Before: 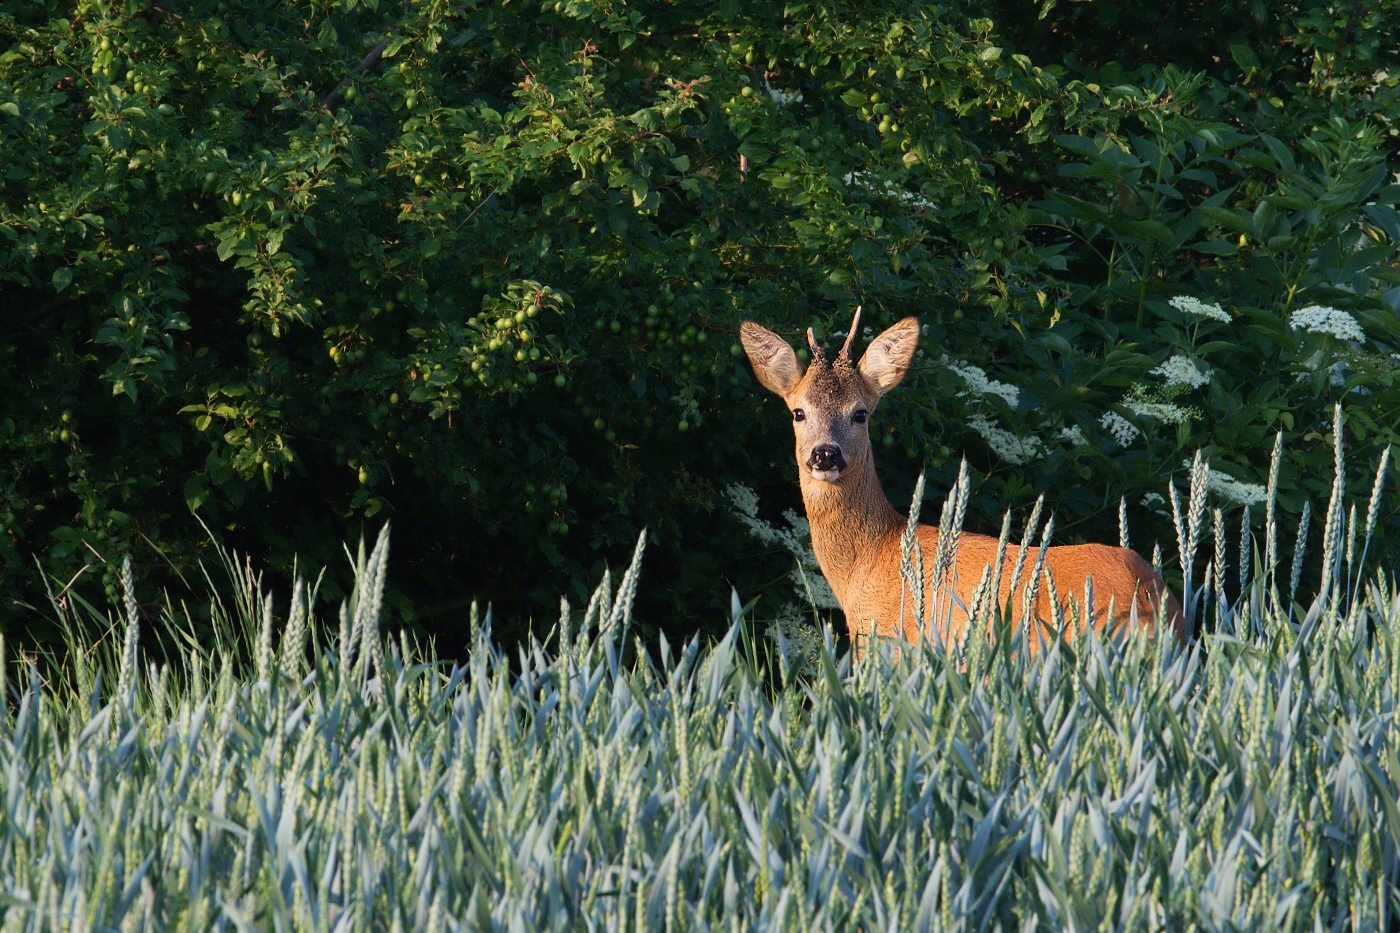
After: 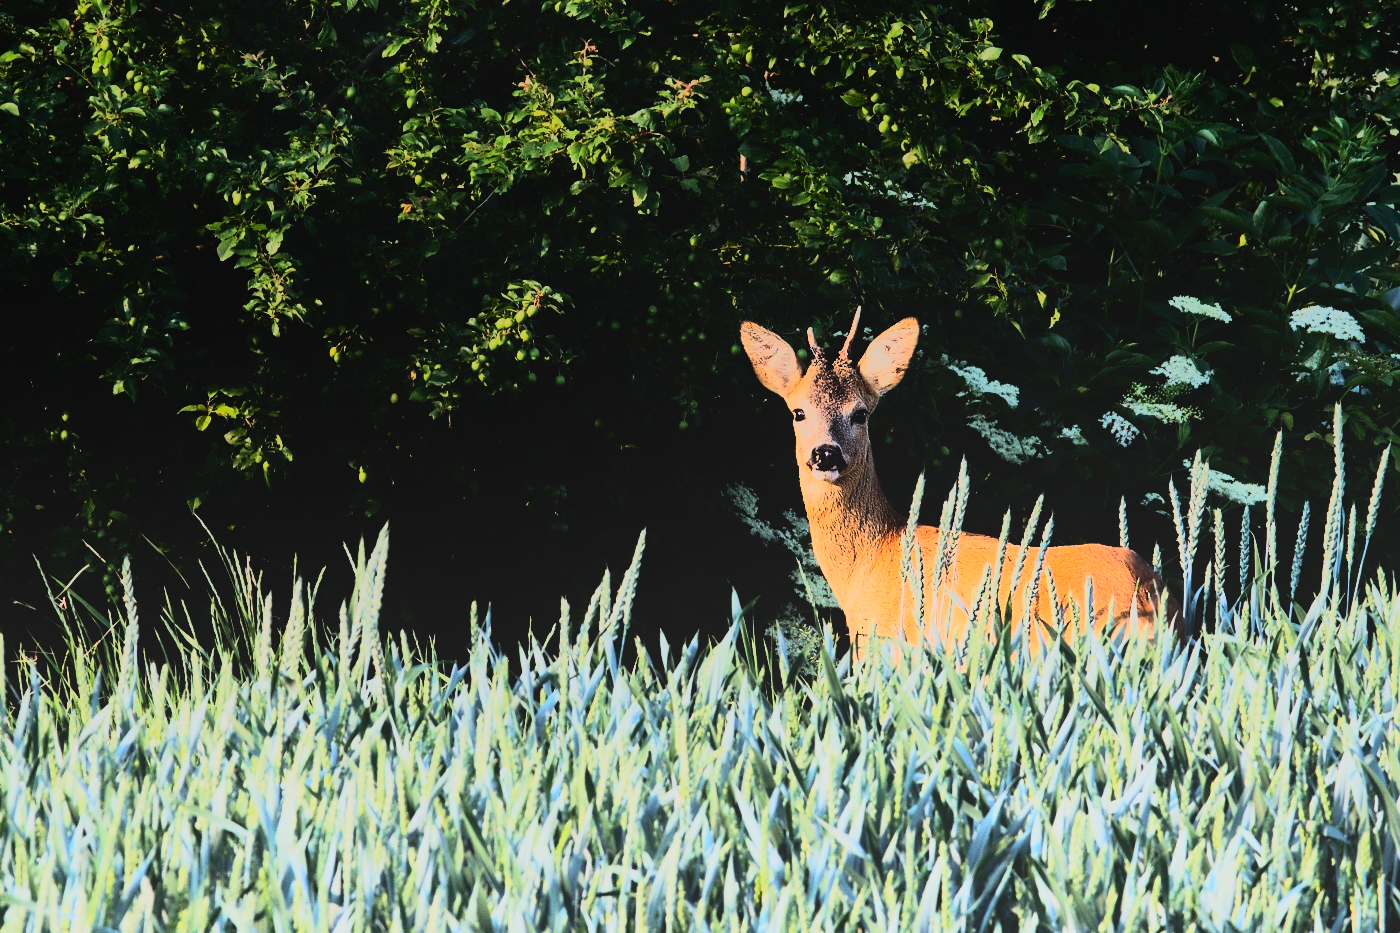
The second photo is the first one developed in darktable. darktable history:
rgb curve: curves: ch0 [(0, 0) (0.21, 0.15) (0.24, 0.21) (0.5, 0.75) (0.75, 0.96) (0.89, 0.99) (1, 1)]; ch1 [(0, 0.02) (0.21, 0.13) (0.25, 0.2) (0.5, 0.67) (0.75, 0.9) (0.89, 0.97) (1, 1)]; ch2 [(0, 0.02) (0.21, 0.13) (0.25, 0.2) (0.5, 0.67) (0.75, 0.9) (0.89, 0.97) (1, 1)], compensate middle gray true
tone equalizer: -8 EV -0.75 EV, -7 EV -0.7 EV, -6 EV -0.6 EV, -5 EV -0.4 EV, -3 EV 0.4 EV, -2 EV 0.6 EV, -1 EV 0.7 EV, +0 EV 0.75 EV, edges refinement/feathering 500, mask exposure compensation -1.57 EV, preserve details no
local contrast: detail 70%
